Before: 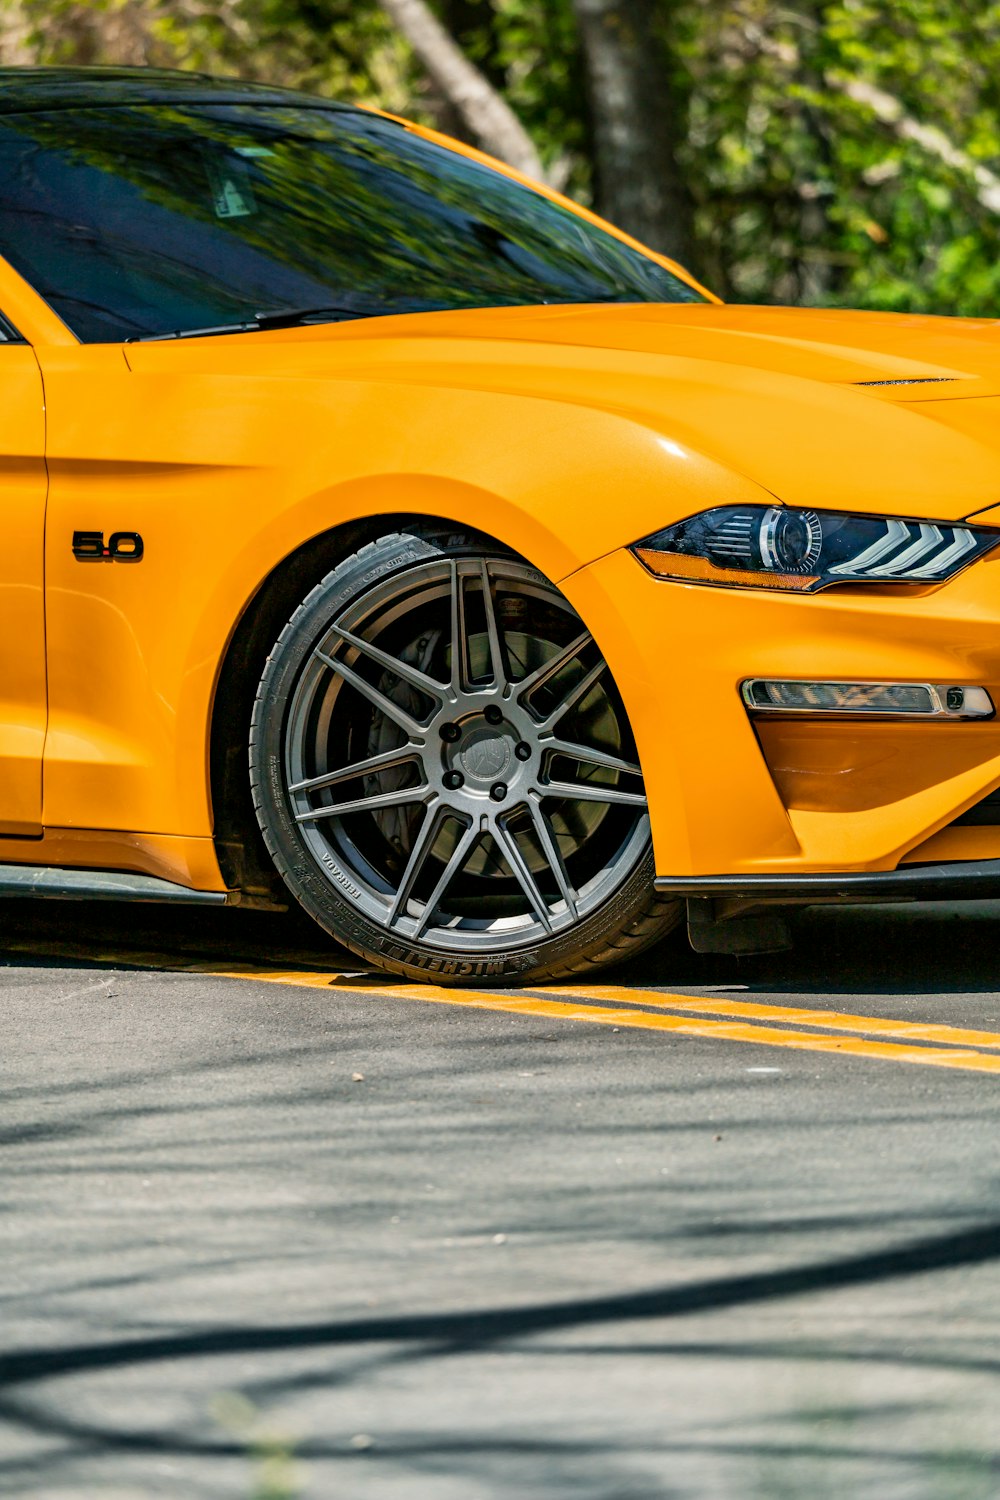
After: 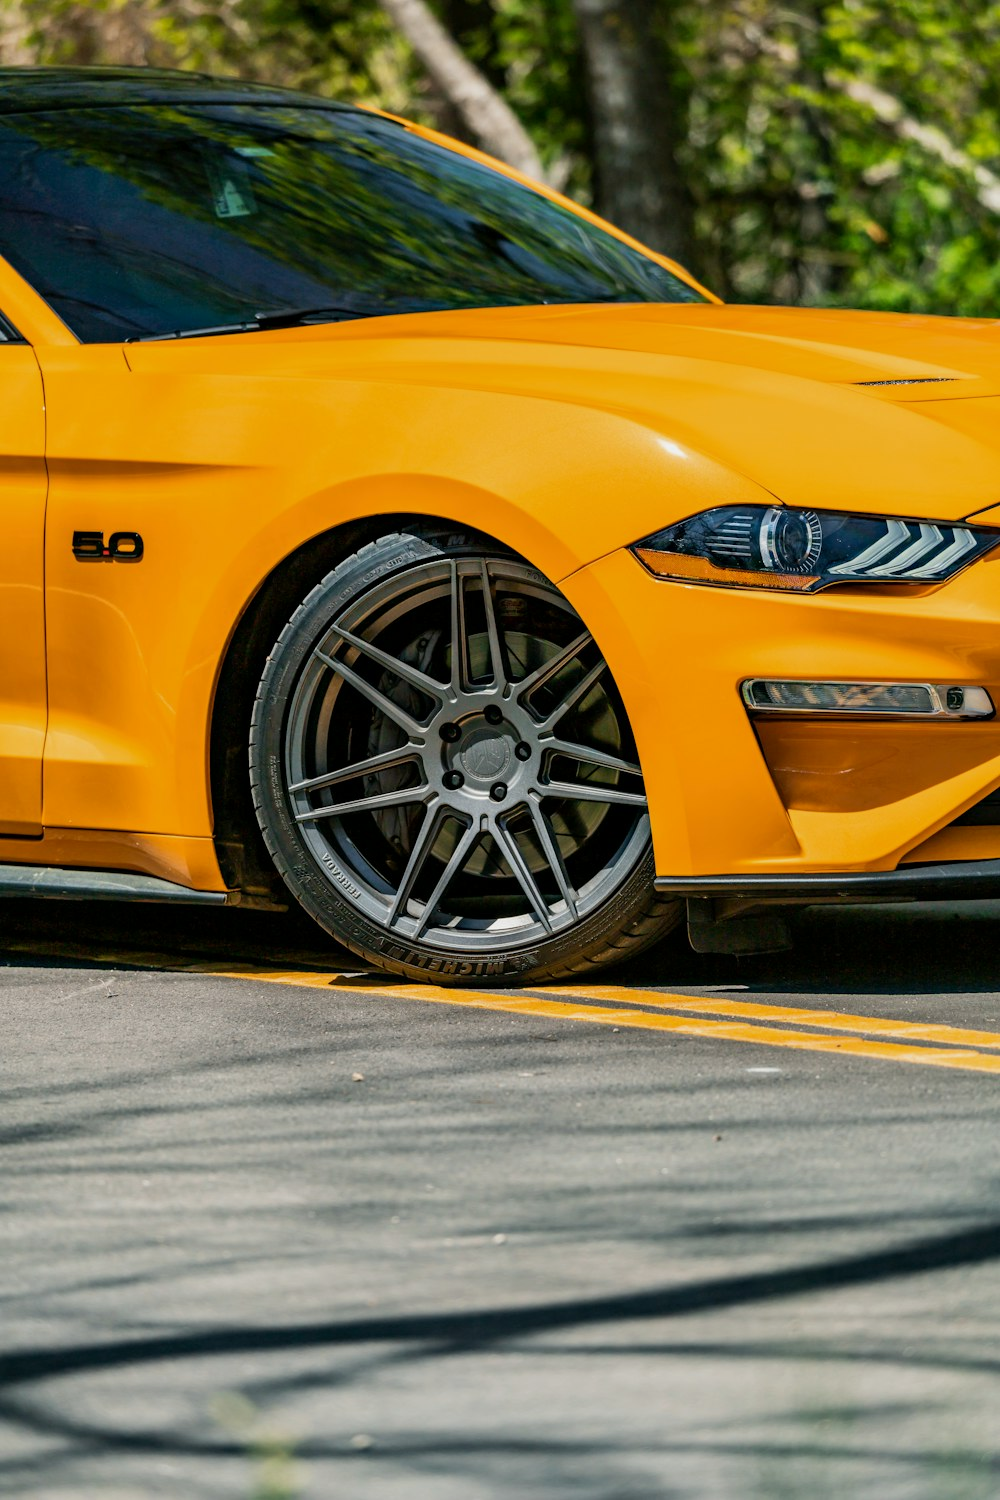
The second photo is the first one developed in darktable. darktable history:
exposure: exposure -0.205 EV, compensate highlight preservation false
